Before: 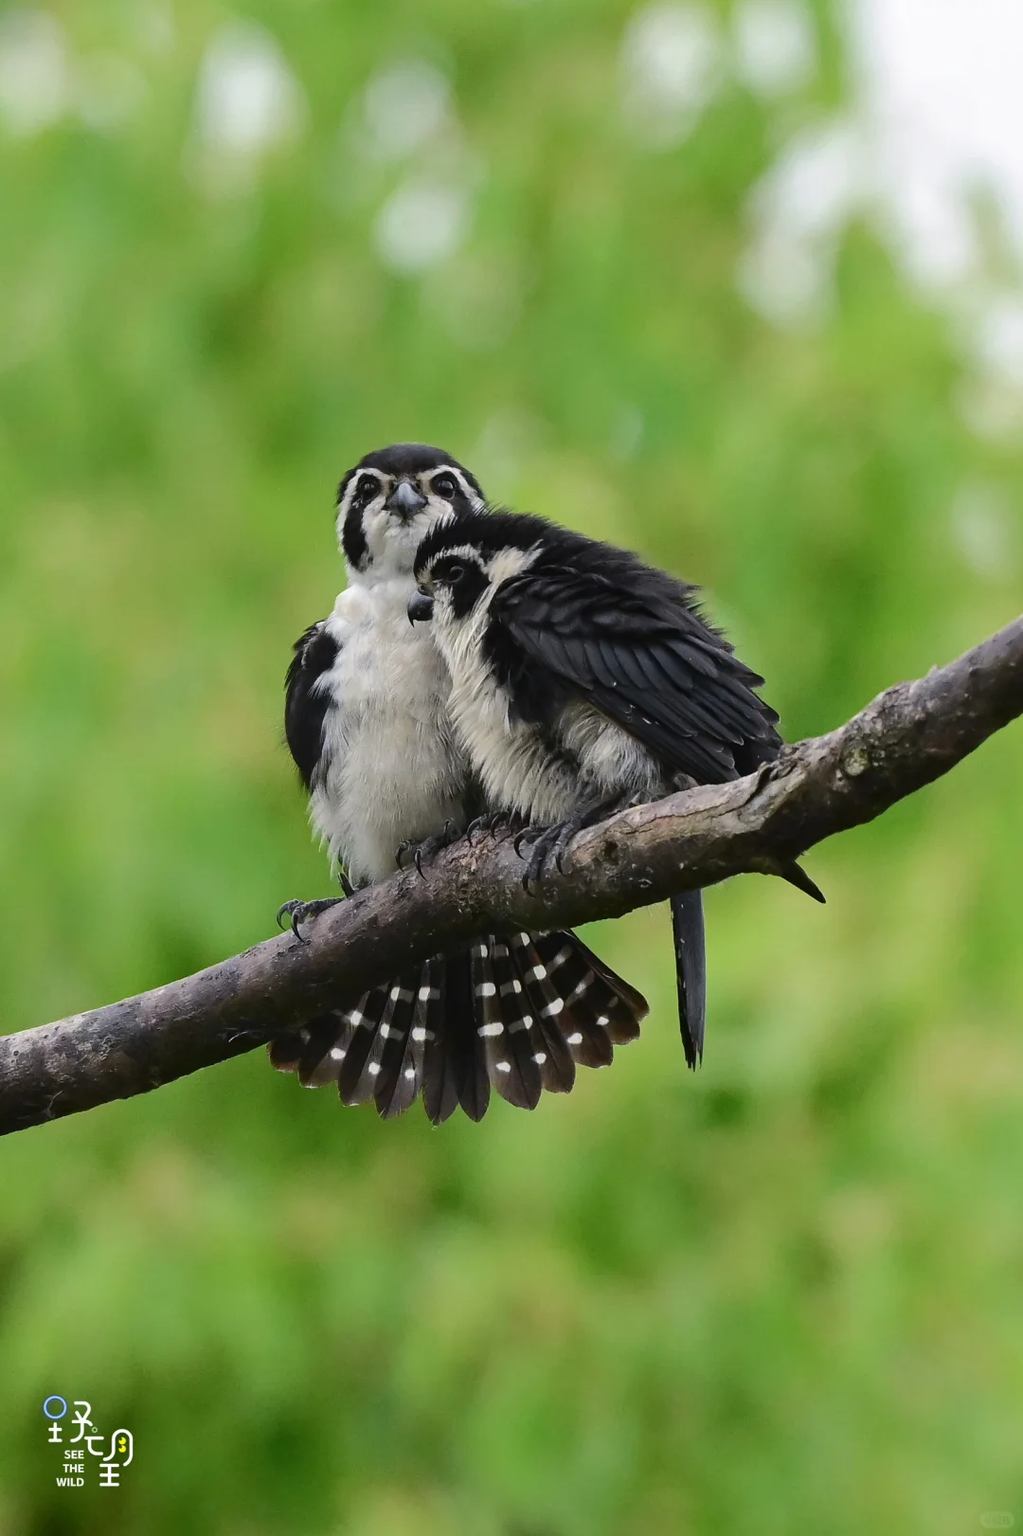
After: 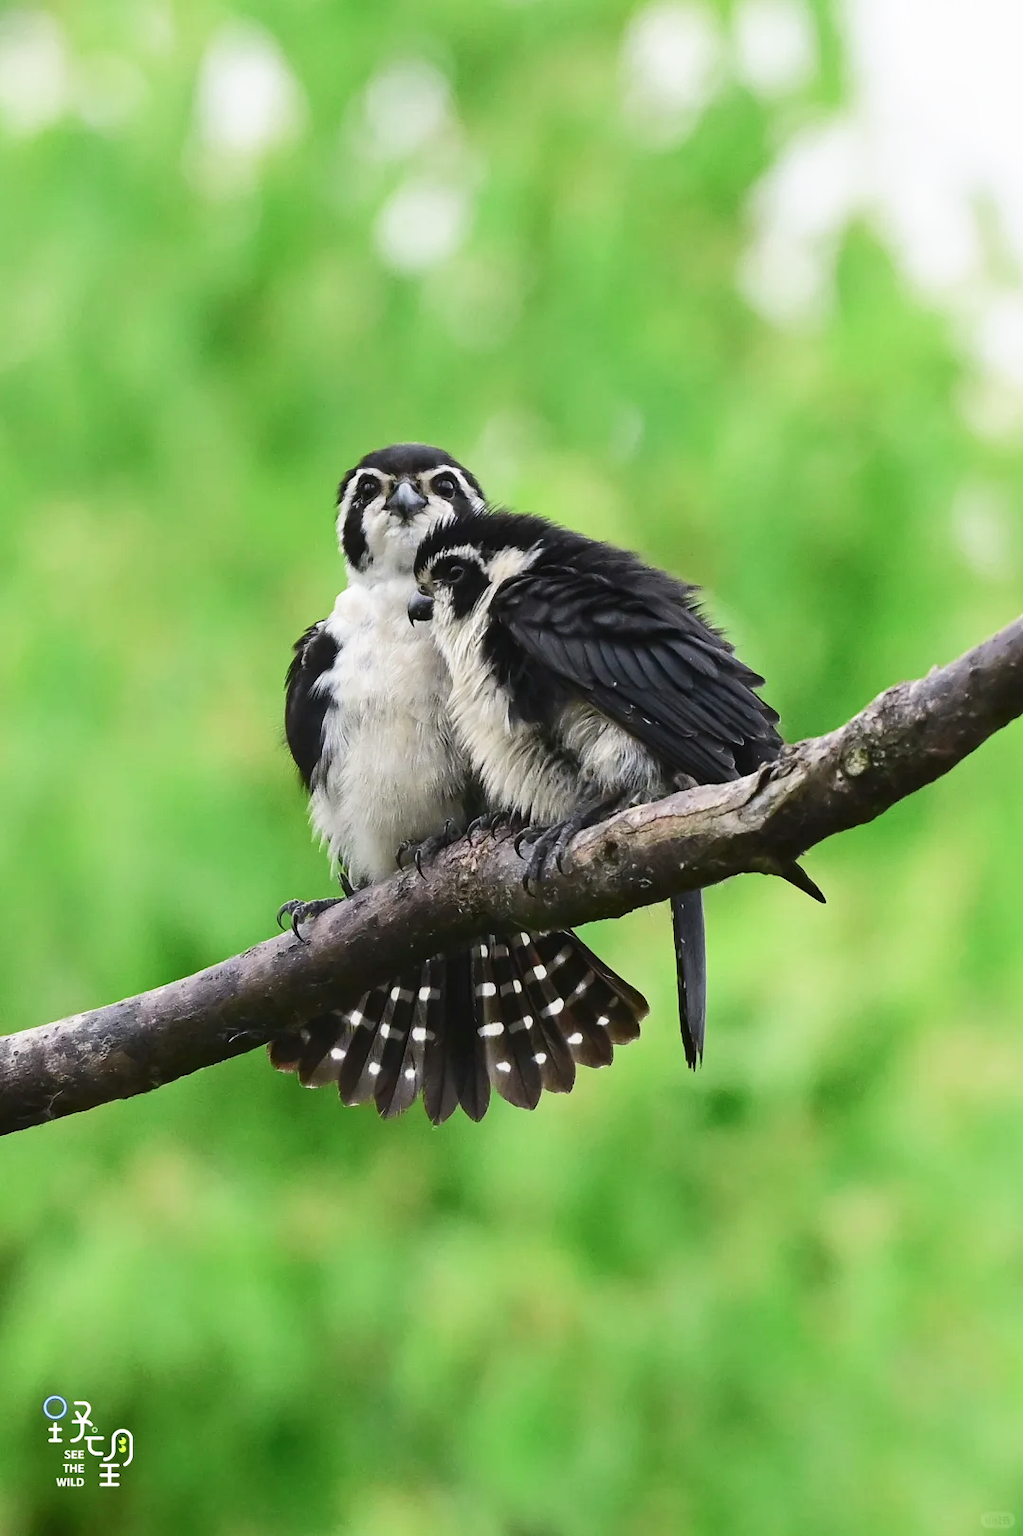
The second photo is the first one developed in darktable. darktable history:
color zones: curves: ch2 [(0, 0.5) (0.084, 0.497) (0.323, 0.335) (0.4, 0.497) (1, 0.5)], mix -120.04%
base curve: curves: ch0 [(0, 0) (0.579, 0.807) (1, 1)], preserve colors none
